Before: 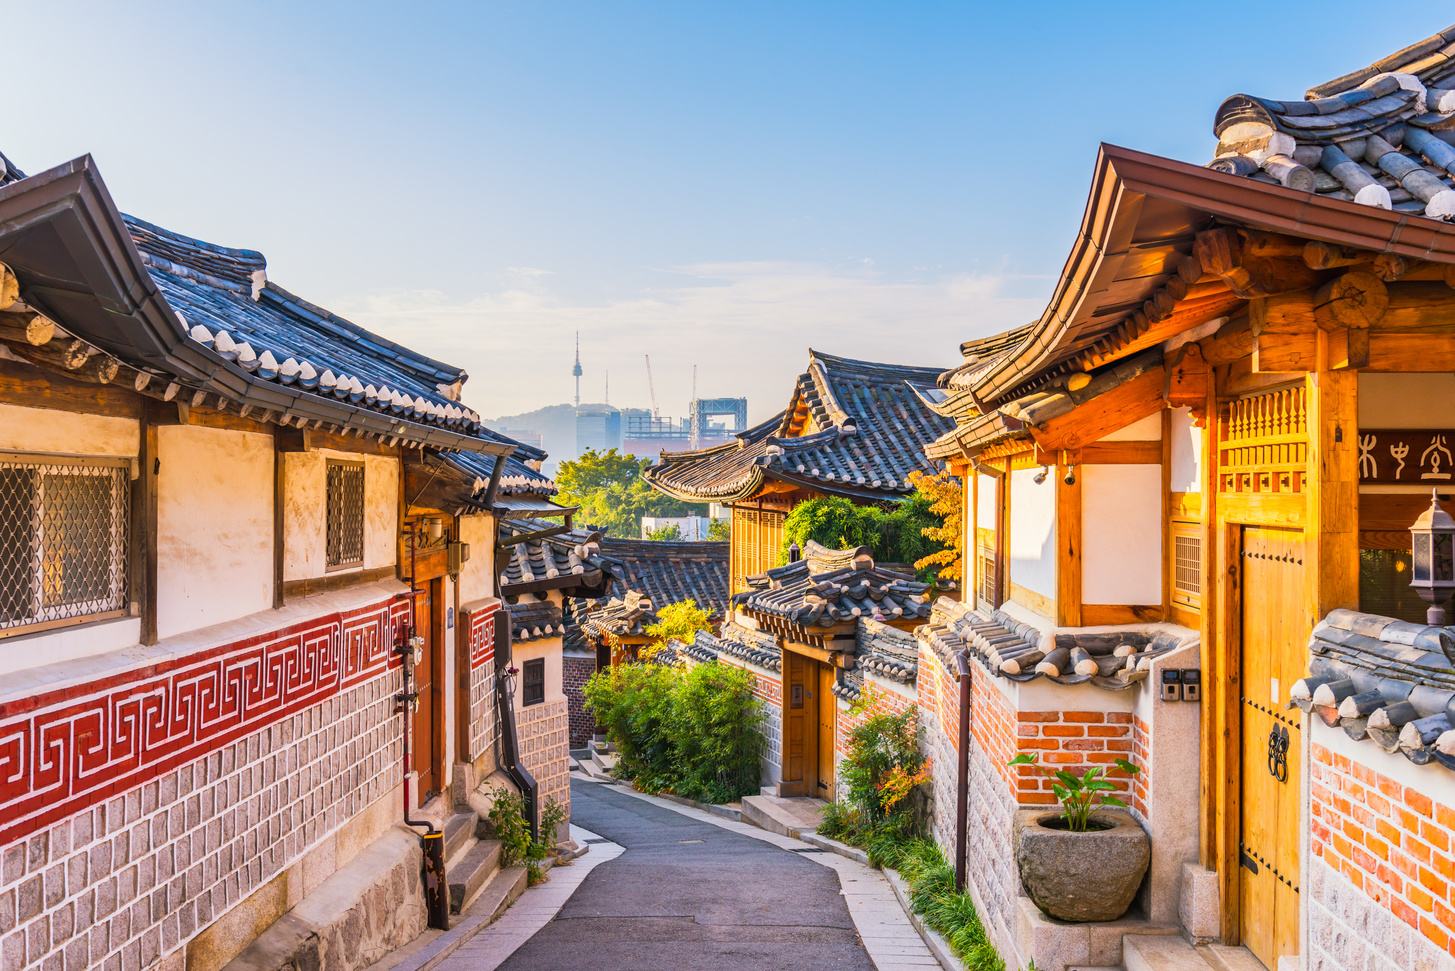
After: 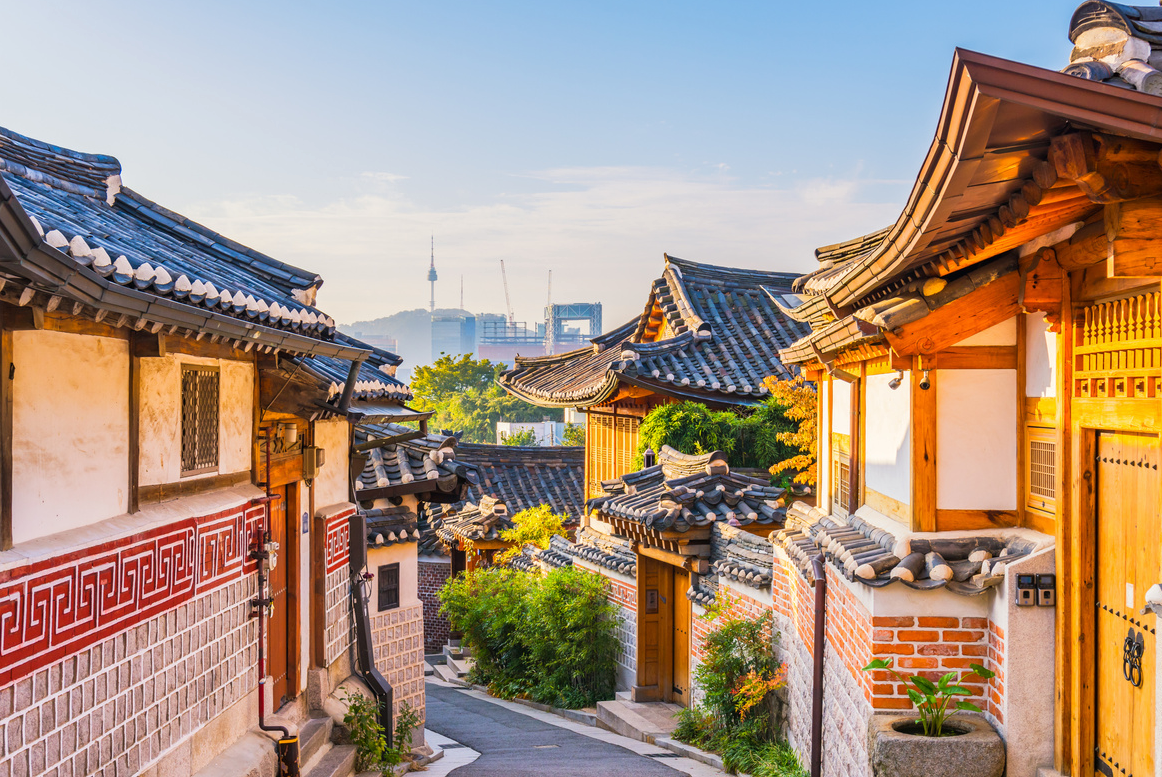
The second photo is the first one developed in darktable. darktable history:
crop and rotate: left 10.07%, top 9.84%, right 10.014%, bottom 10.094%
tone equalizer: edges refinement/feathering 500, mask exposure compensation -1.57 EV, preserve details no
